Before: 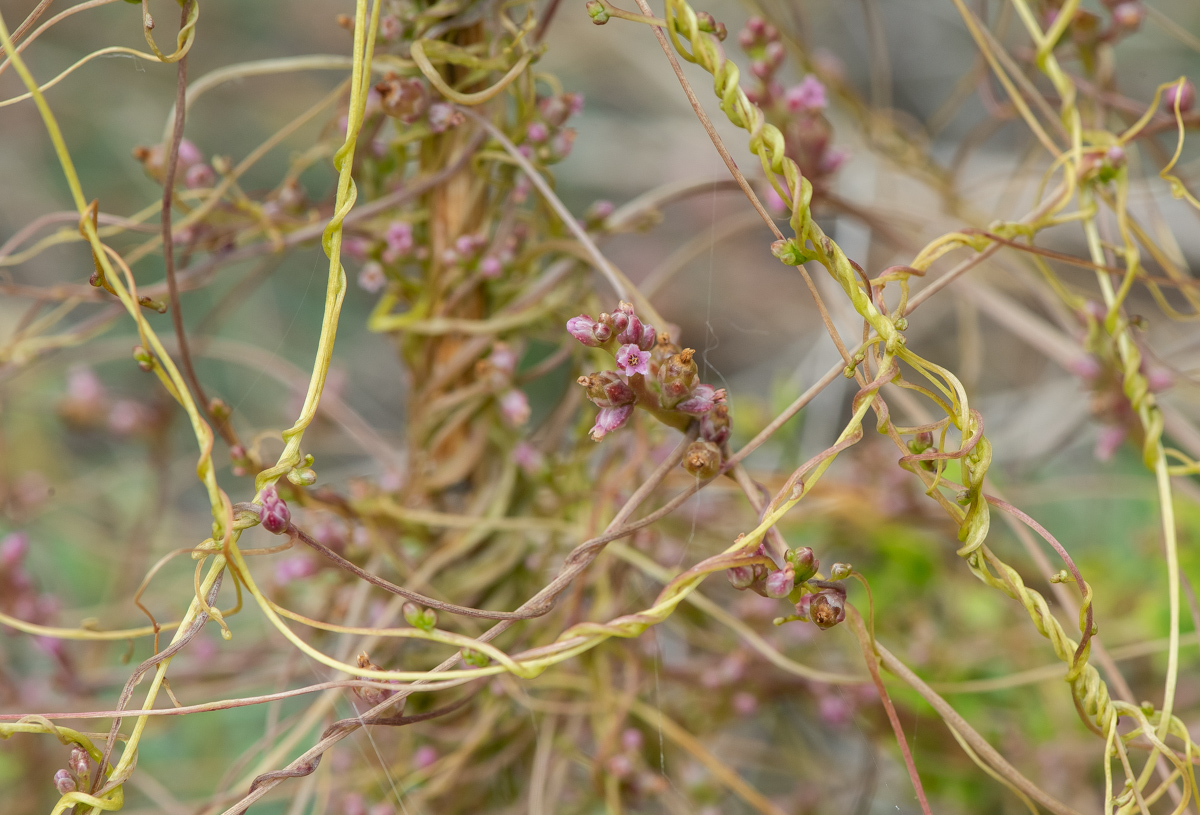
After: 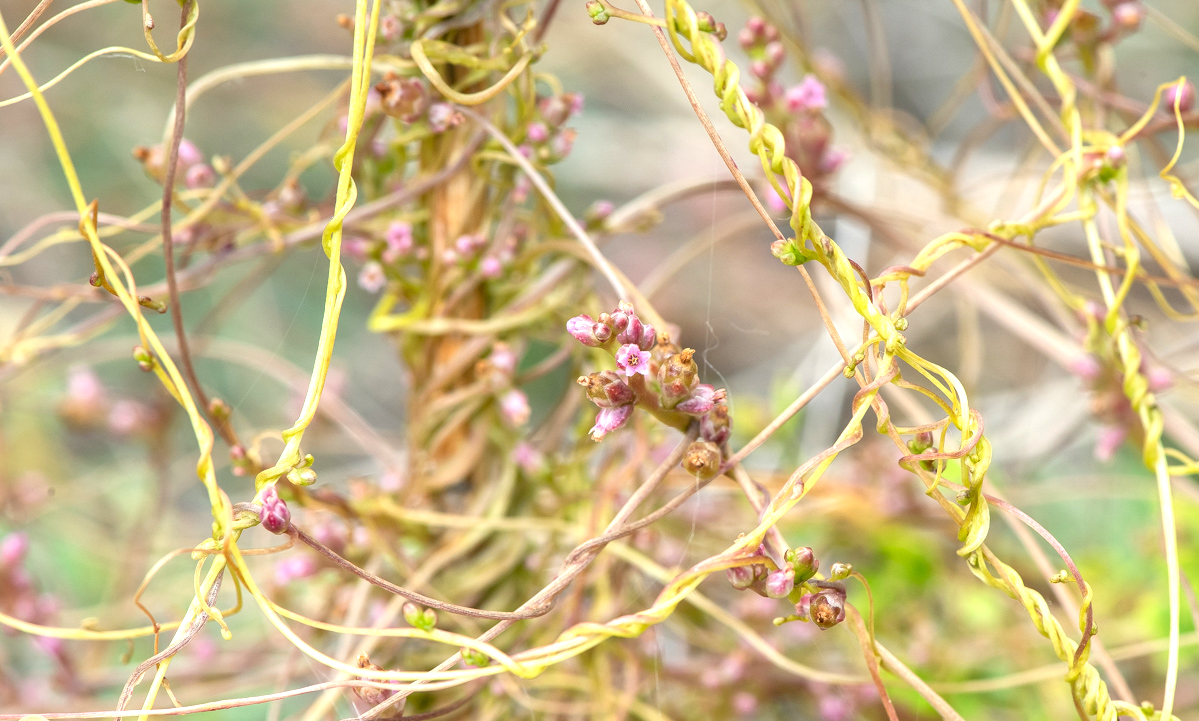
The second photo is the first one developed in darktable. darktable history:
crop and rotate: top 0%, bottom 11.487%
exposure: exposure 1 EV, compensate exposure bias true, compensate highlight preservation false
